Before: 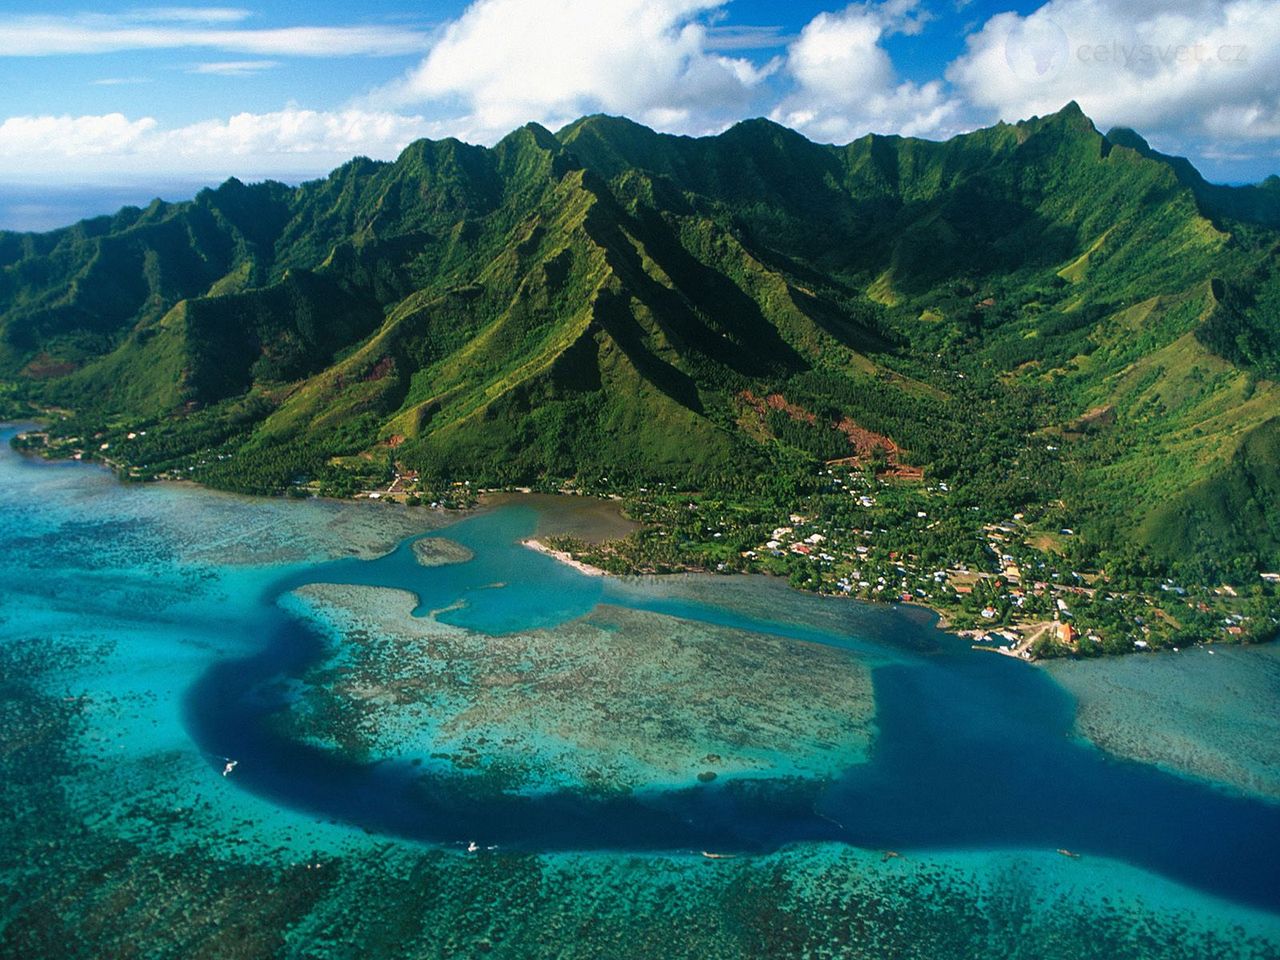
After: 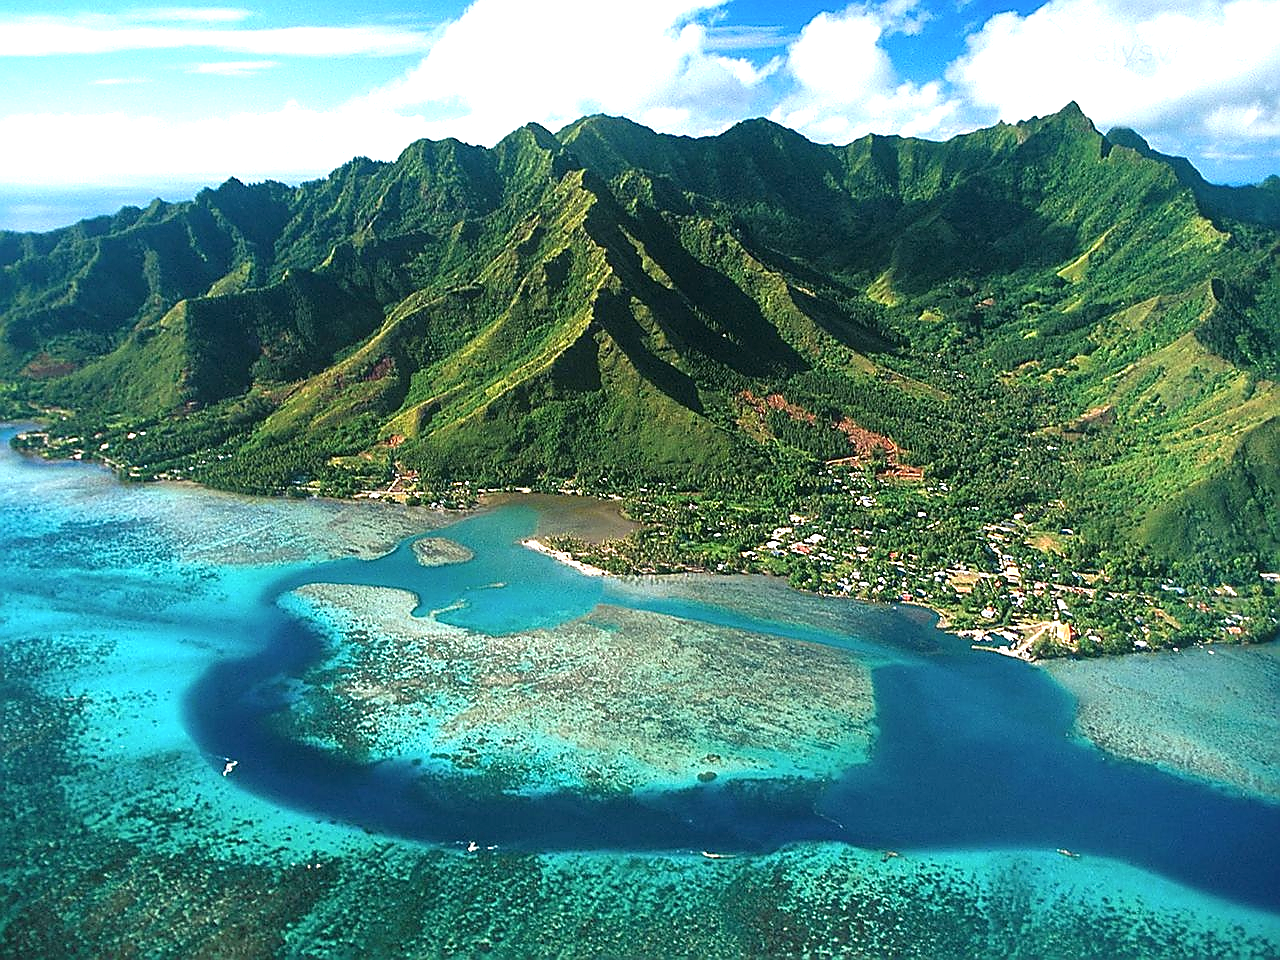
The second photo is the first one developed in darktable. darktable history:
contrast brightness saturation: saturation -0.05
exposure: black level correction 0, exposure 1 EV, compensate exposure bias true, compensate highlight preservation false
sharpen: radius 1.4, amount 1.25, threshold 0.7
